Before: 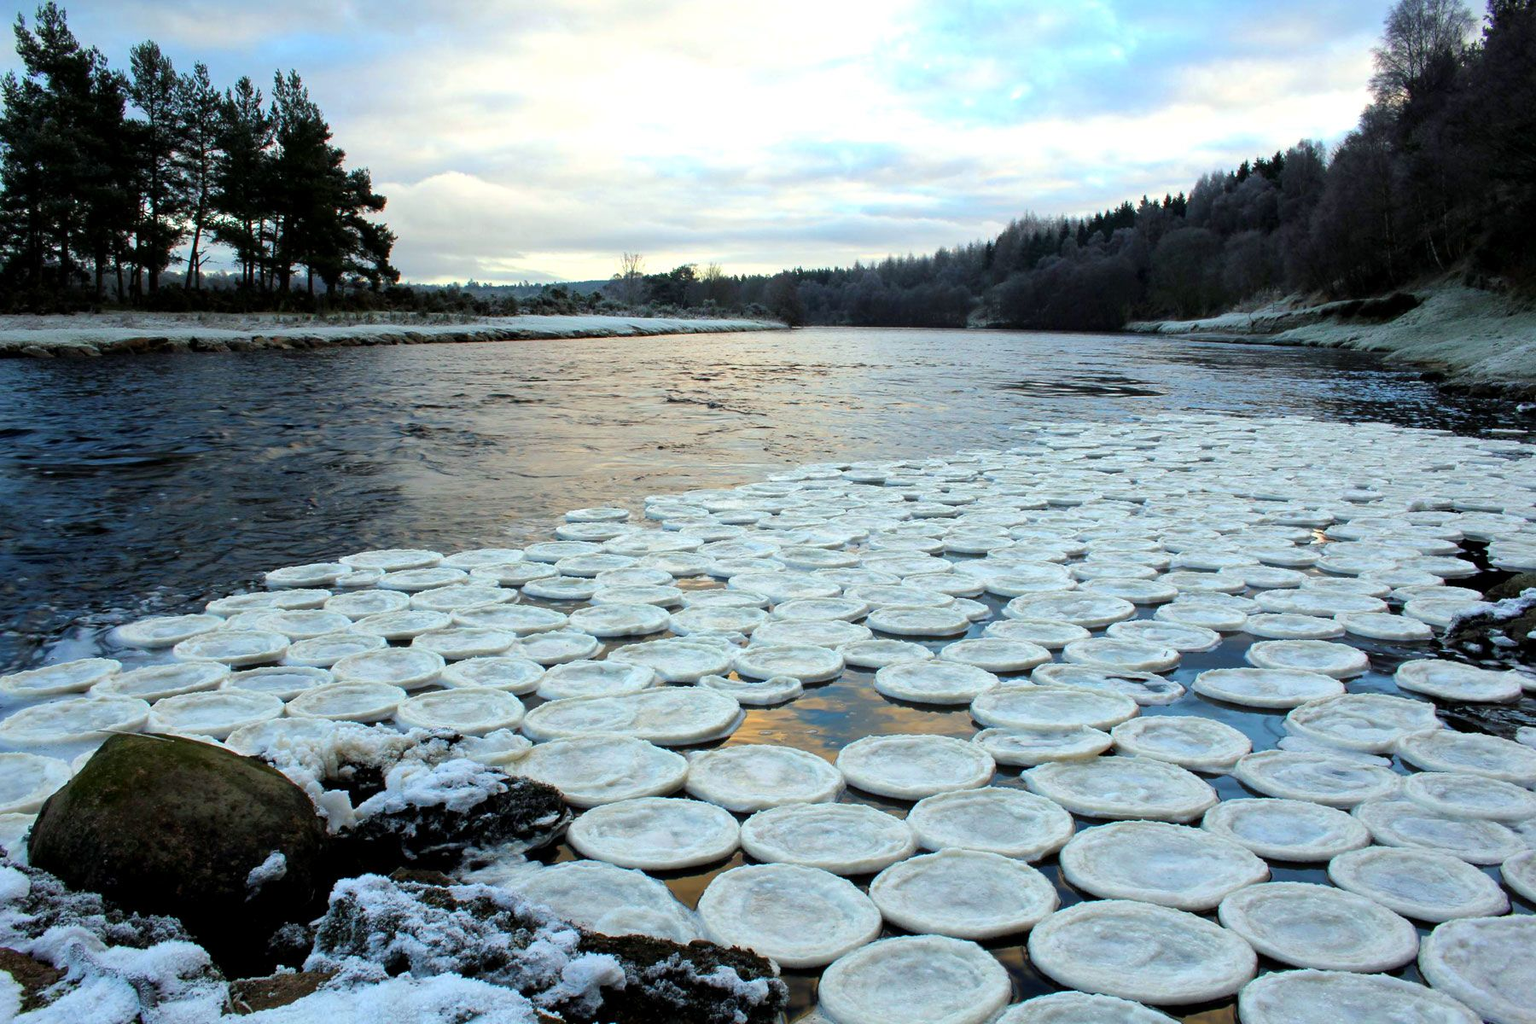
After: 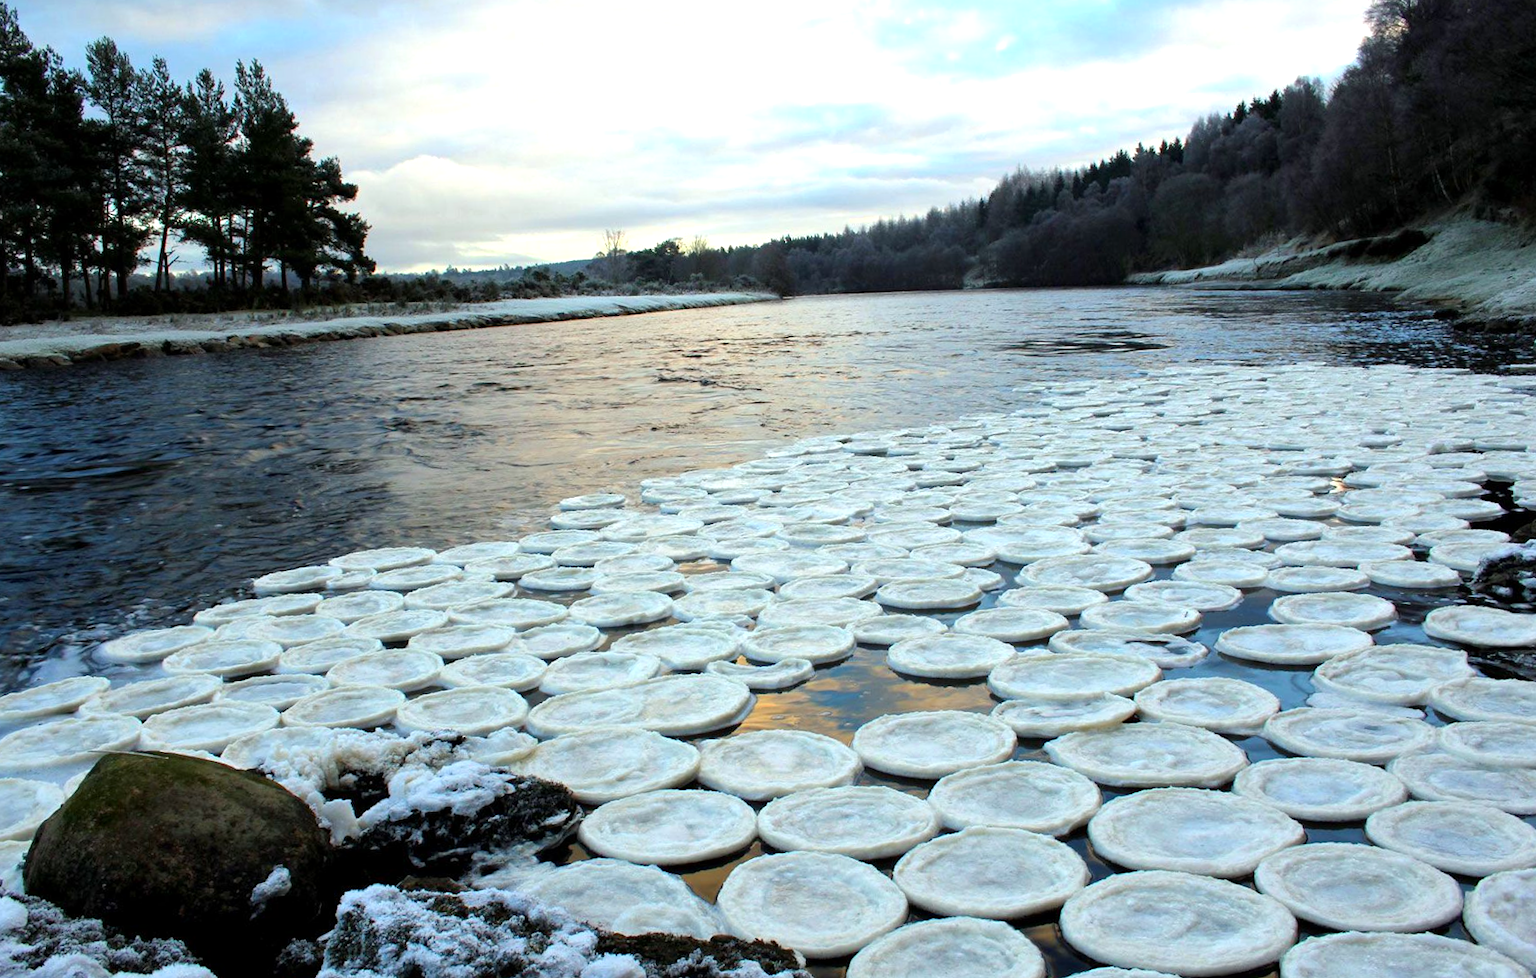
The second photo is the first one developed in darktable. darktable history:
exposure: exposure 0.207 EV, compensate highlight preservation false
rotate and perspective: rotation -3°, crop left 0.031, crop right 0.968, crop top 0.07, crop bottom 0.93
